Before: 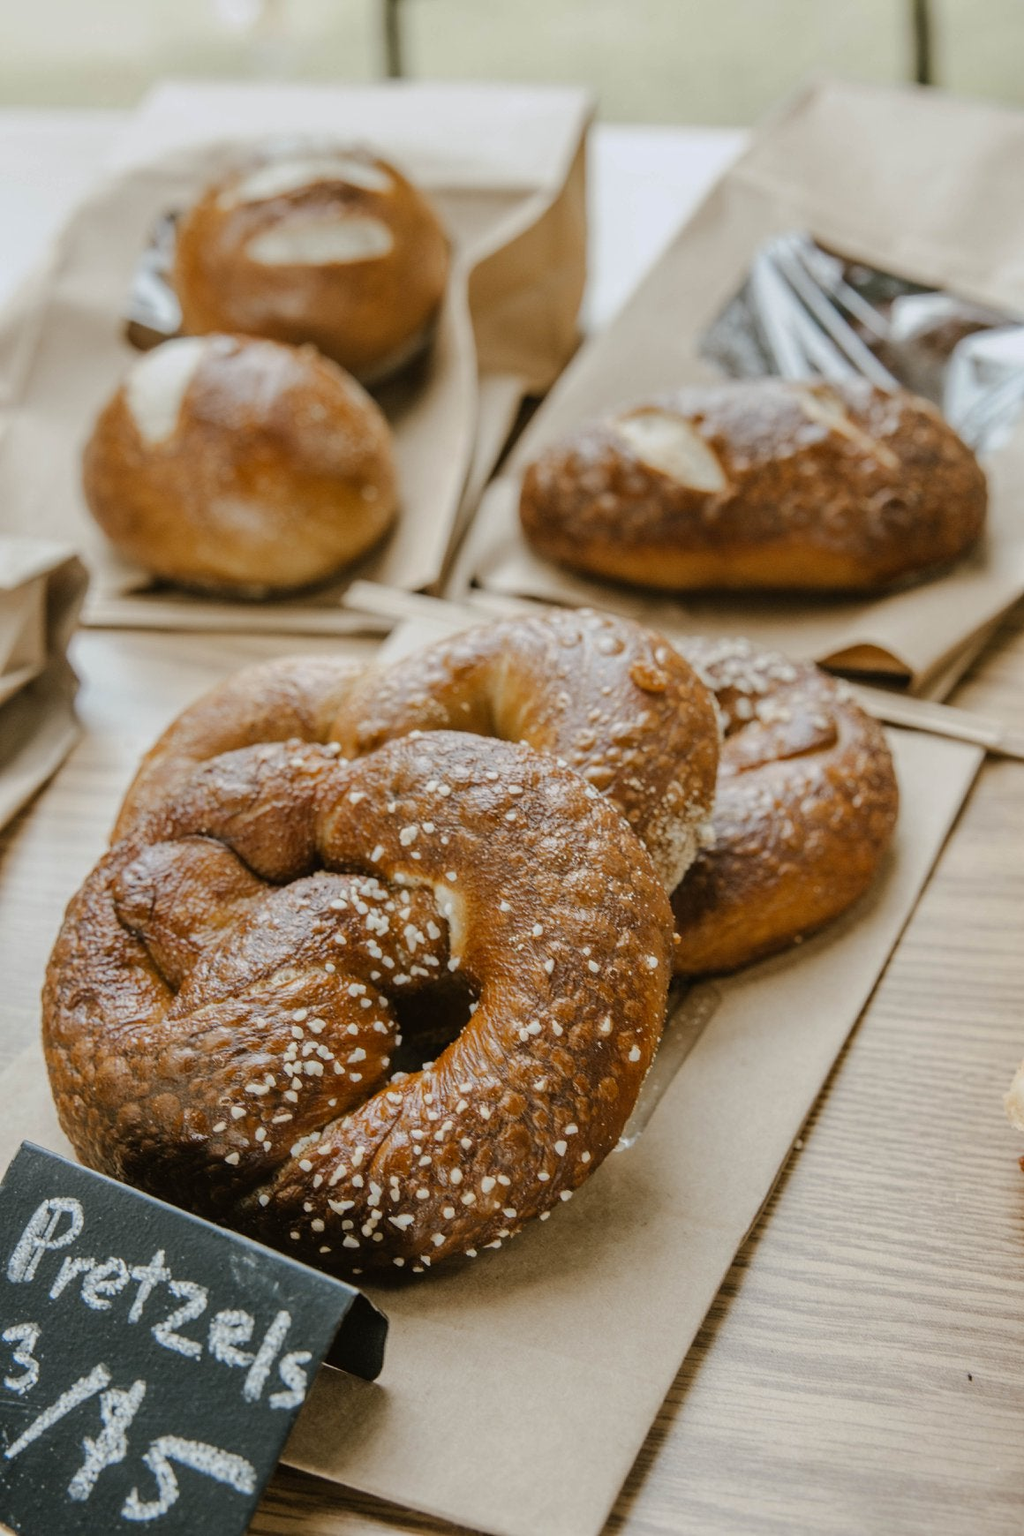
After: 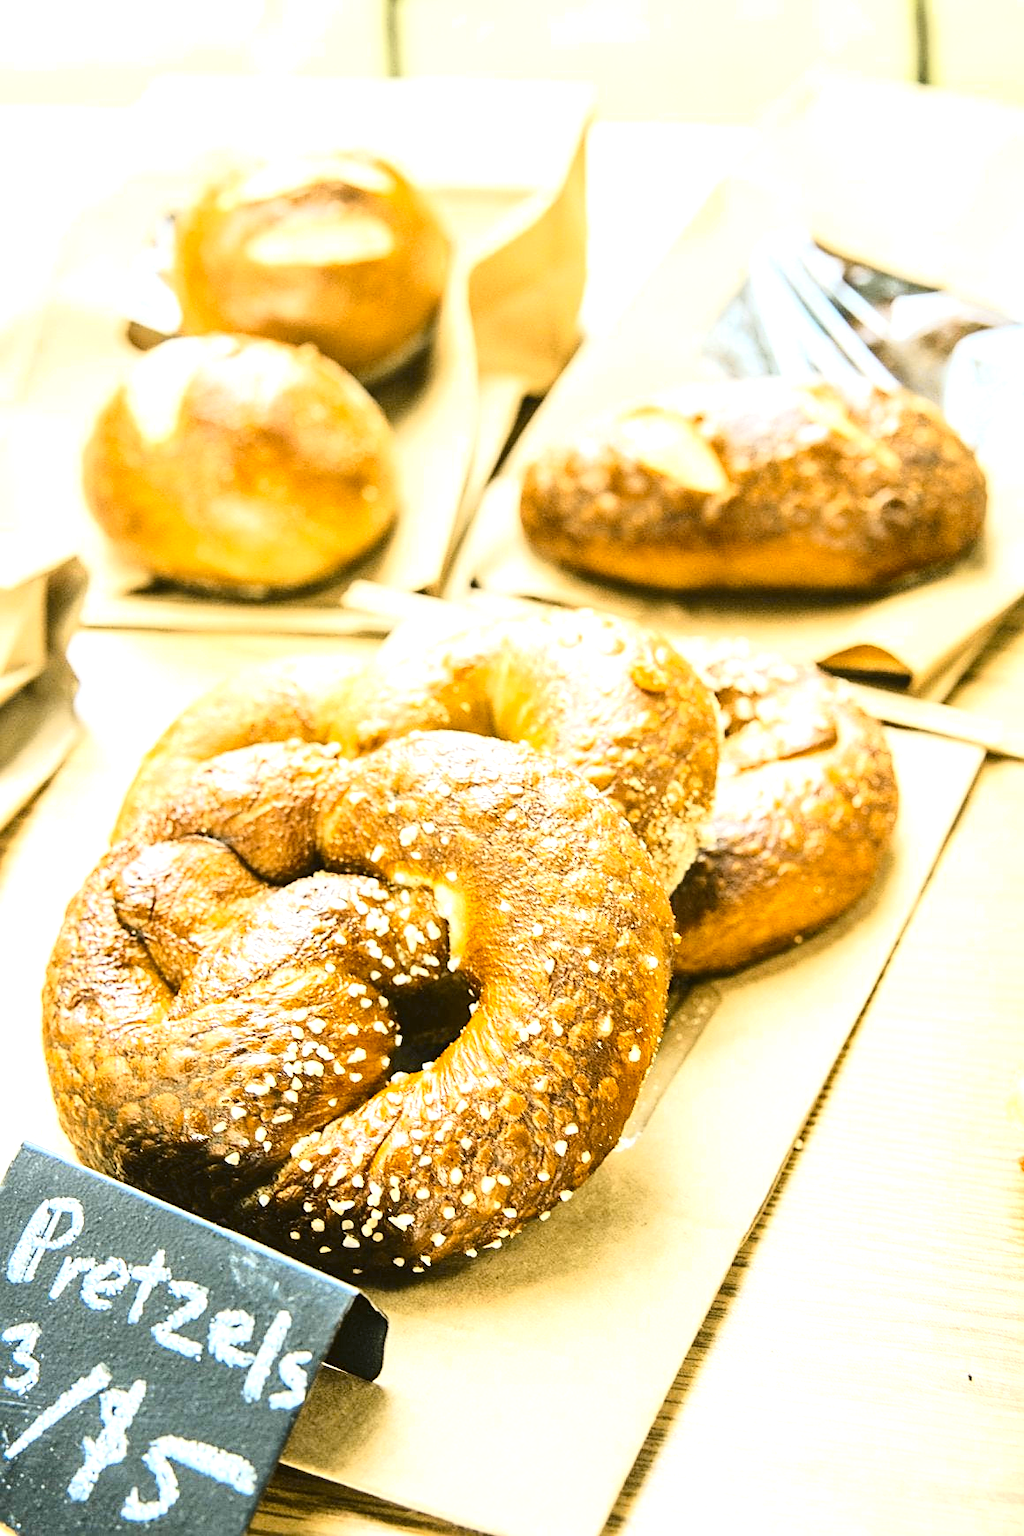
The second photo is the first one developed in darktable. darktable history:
color contrast: green-magenta contrast 0.85, blue-yellow contrast 1.25, unbound 0
tone curve: curves: ch0 [(0, 0) (0.114, 0.083) (0.303, 0.285) (0.447, 0.51) (0.602, 0.697) (0.772, 0.866) (0.999, 0.978)]; ch1 [(0, 0) (0.389, 0.352) (0.458, 0.433) (0.486, 0.474) (0.509, 0.505) (0.535, 0.528) (0.57, 0.579) (0.696, 0.706) (1, 1)]; ch2 [(0, 0) (0.369, 0.388) (0.449, 0.431) (0.501, 0.5) (0.528, 0.527) (0.589, 0.608) (0.697, 0.721) (1, 1)], color space Lab, independent channels, preserve colors none
sharpen: on, module defaults
exposure: black level correction 0, exposure 1.741 EV, compensate exposure bias true, compensate highlight preservation false
